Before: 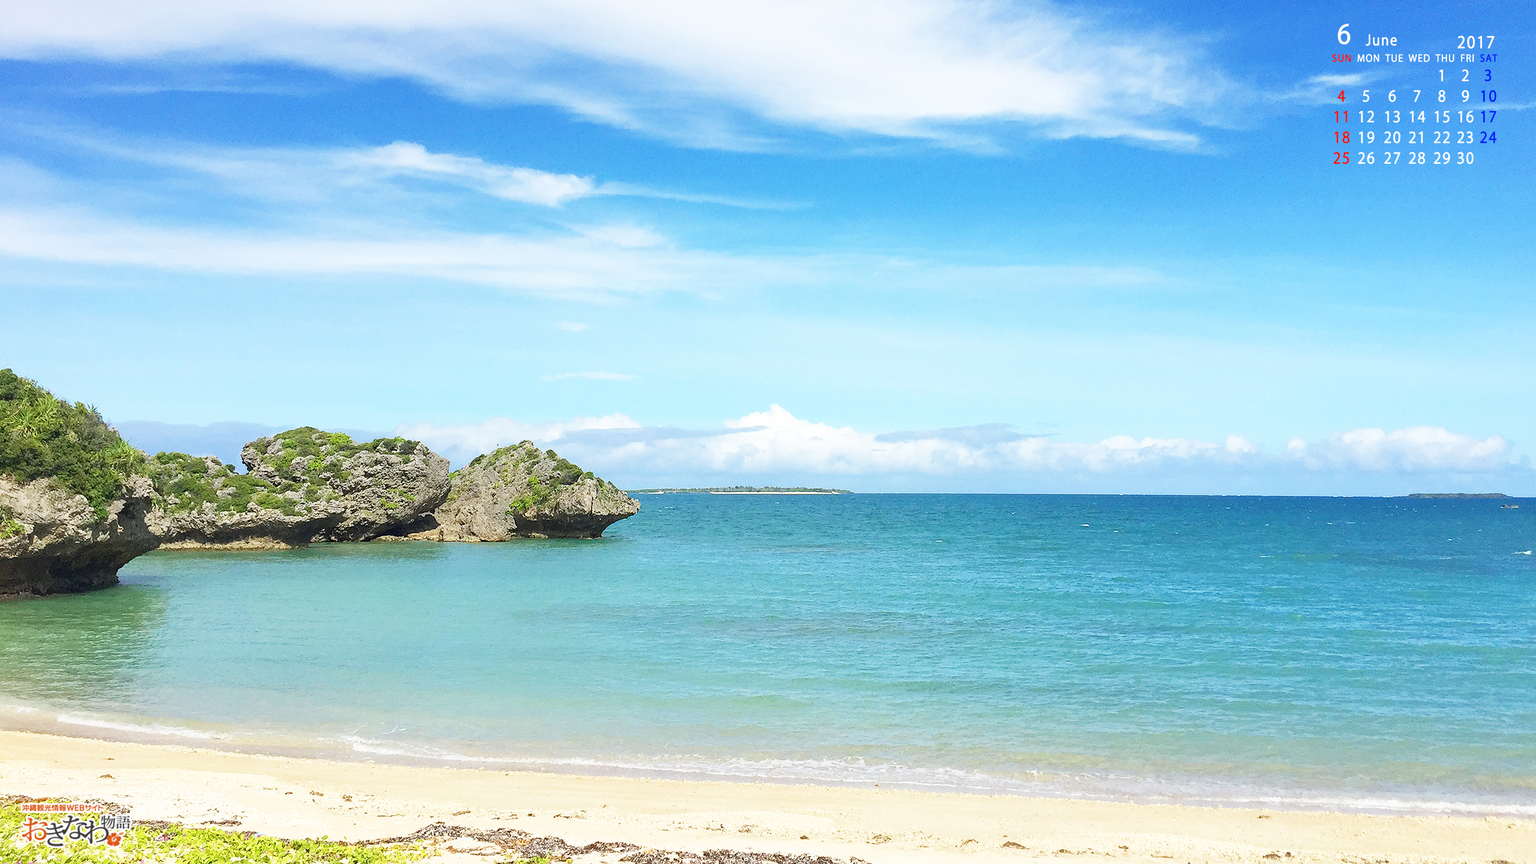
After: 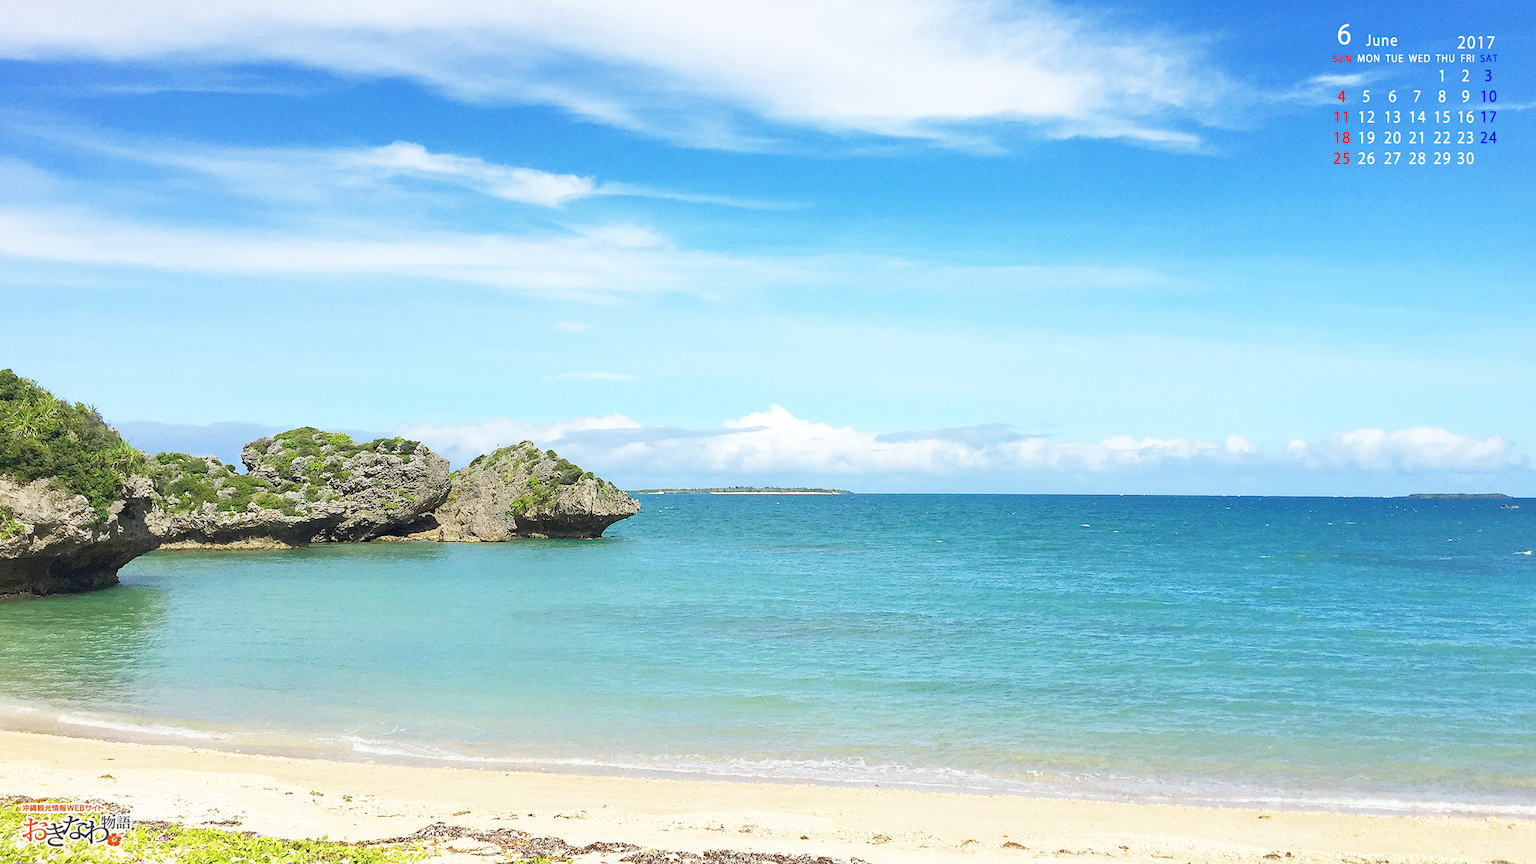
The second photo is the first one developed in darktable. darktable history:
exposure: compensate exposure bias true, compensate highlight preservation false
